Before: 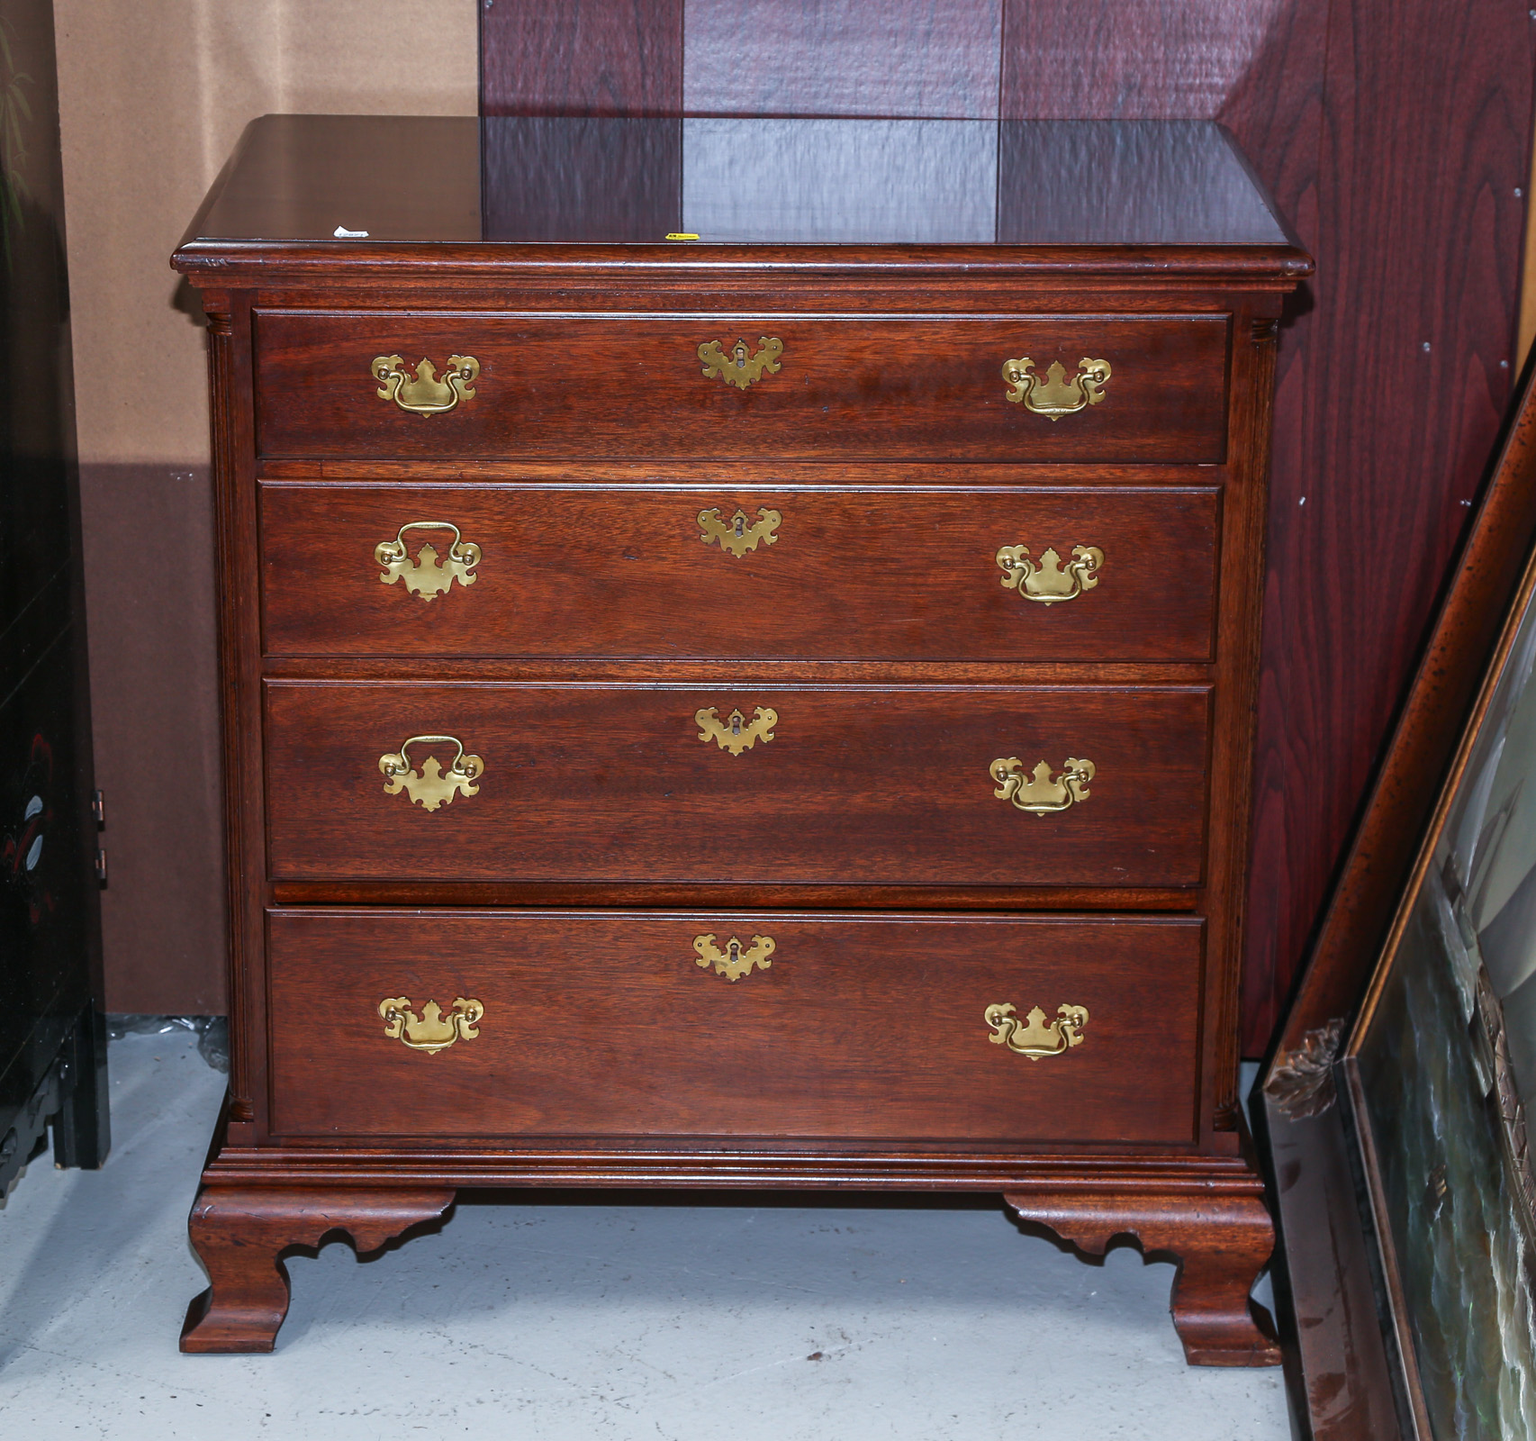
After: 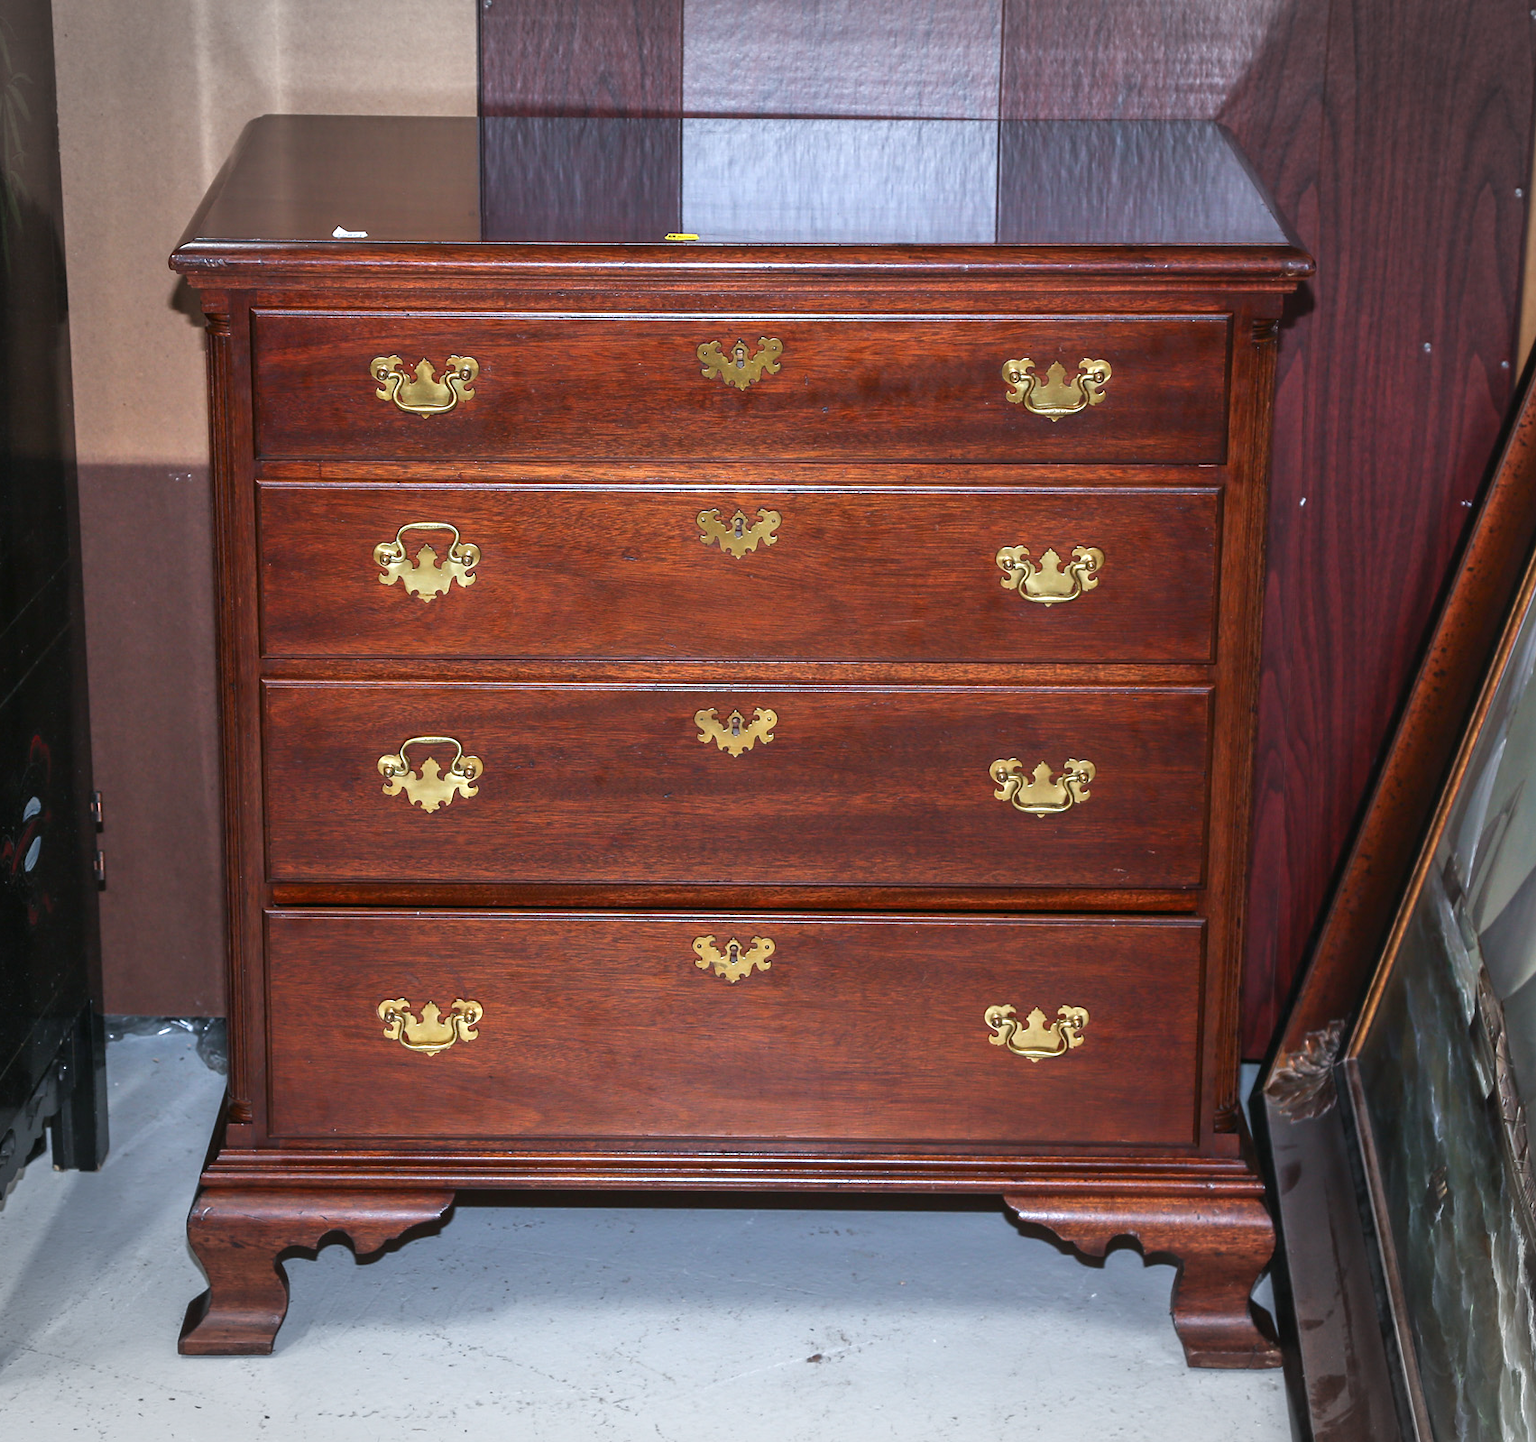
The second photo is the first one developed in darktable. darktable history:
exposure: black level correction 0, exposure 0.5 EV, compensate exposure bias true, compensate highlight preservation false
vignetting: fall-off start 100%, brightness -0.282, width/height ratio 1.31
crop and rotate: left 0.126%
